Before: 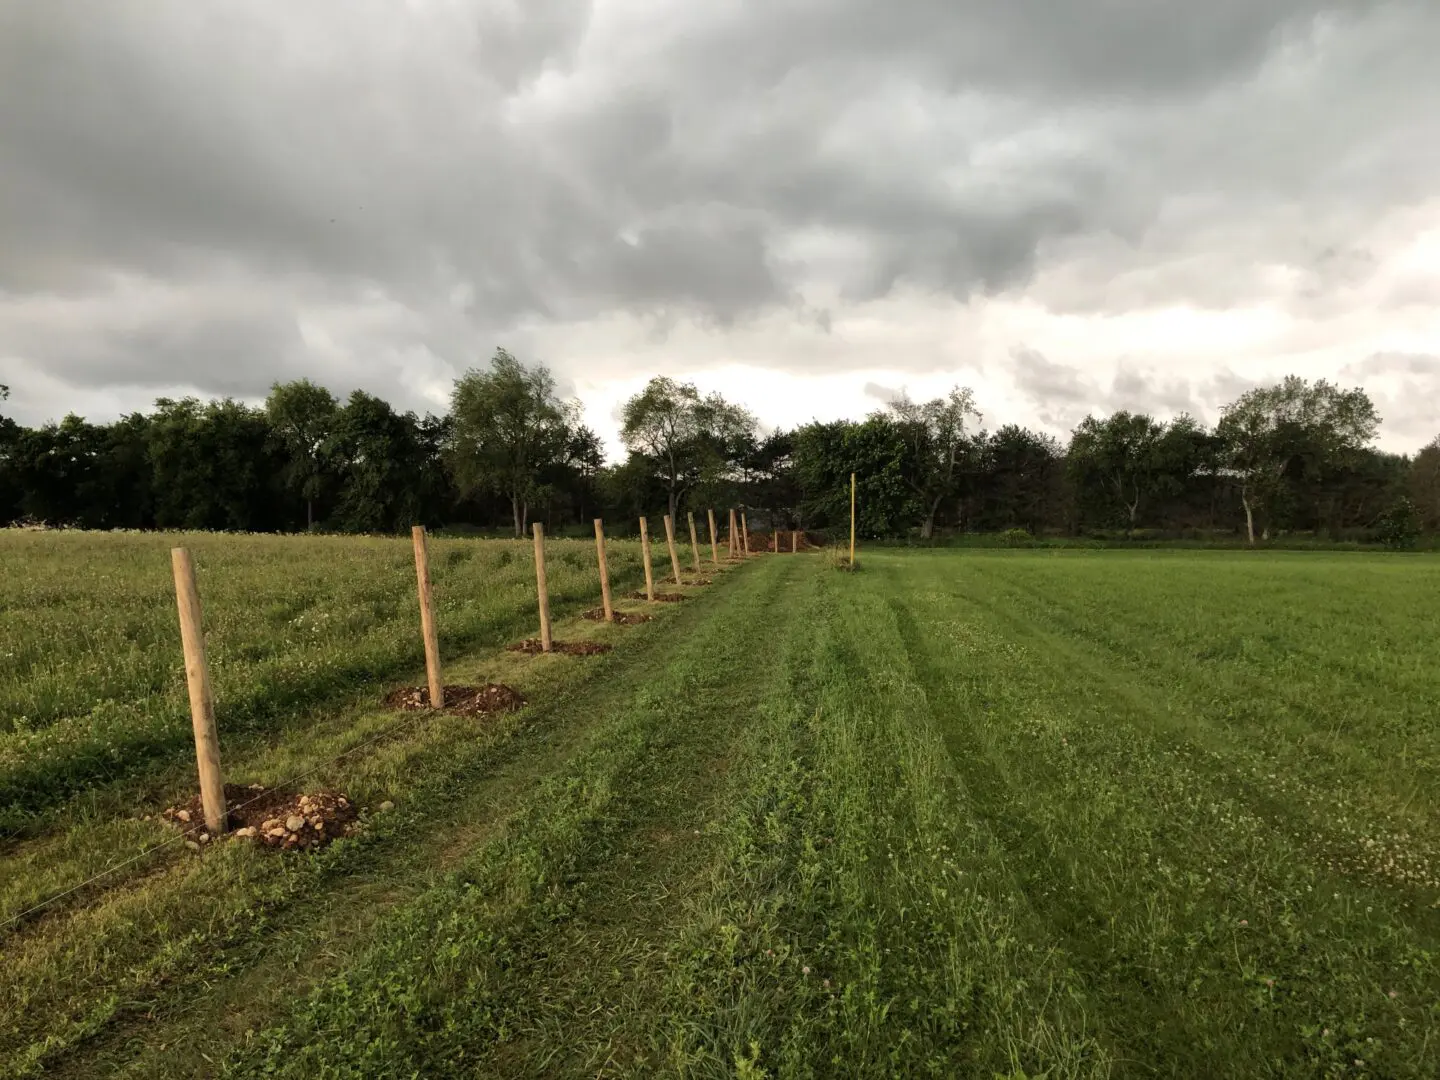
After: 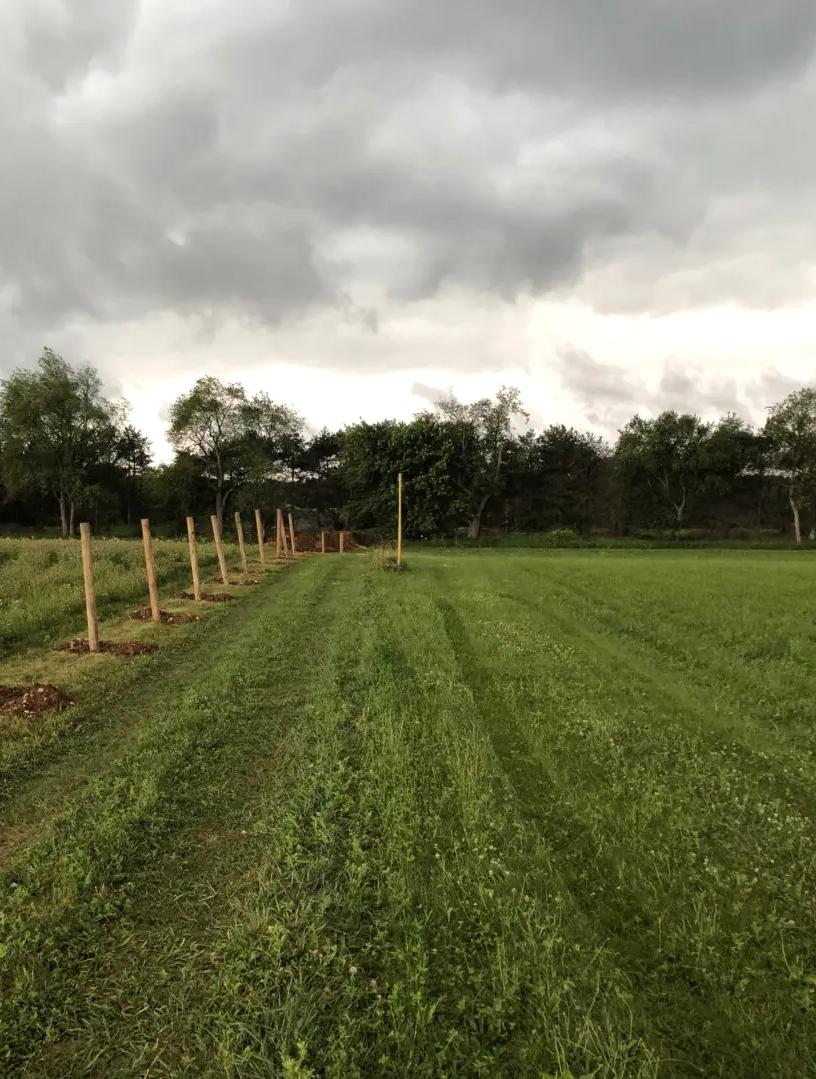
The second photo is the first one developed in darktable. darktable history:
crop: left 31.525%, top 0.004%, right 11.802%
levels: levels [0, 0.492, 0.984]
